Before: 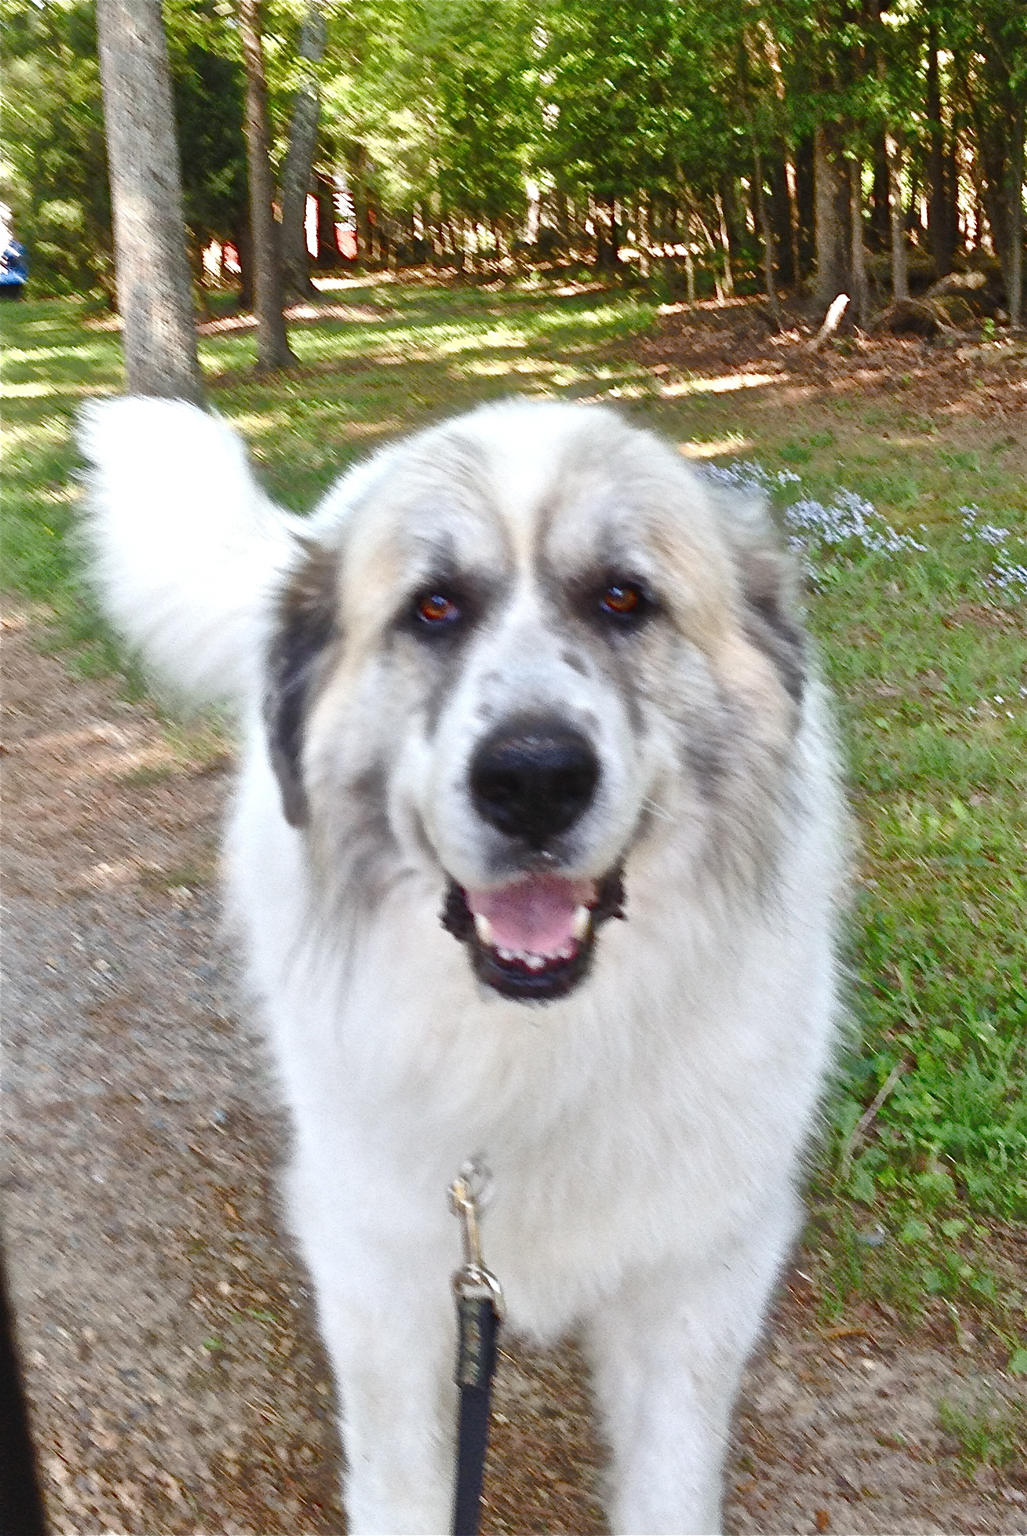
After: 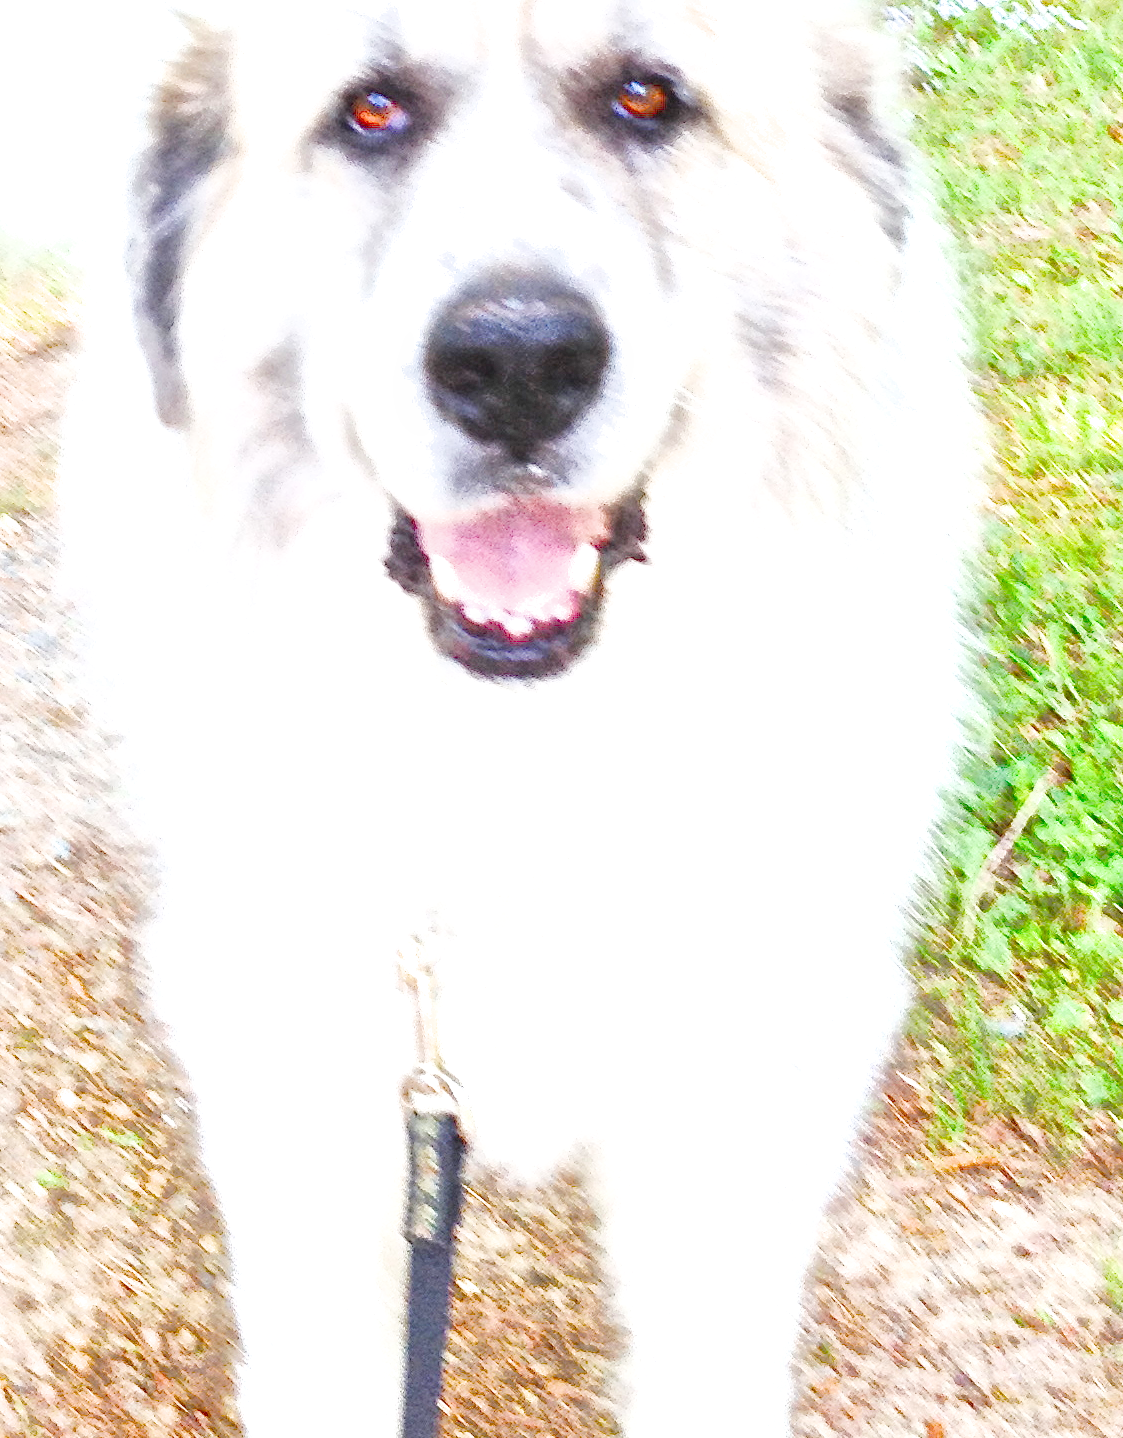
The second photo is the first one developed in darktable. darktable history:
color balance rgb: perceptual saturation grading › global saturation -0.037%, perceptual brilliance grading › global brilliance 30.075%
filmic rgb: black relative exposure -7.65 EV, white relative exposure 4.56 EV, hardness 3.61, contrast 1.051
exposure: black level correction 0, exposure 1.676 EV, compensate exposure bias true, compensate highlight preservation false
local contrast: on, module defaults
crop and rotate: left 17.364%, top 34.57%, right 7.256%, bottom 0.854%
